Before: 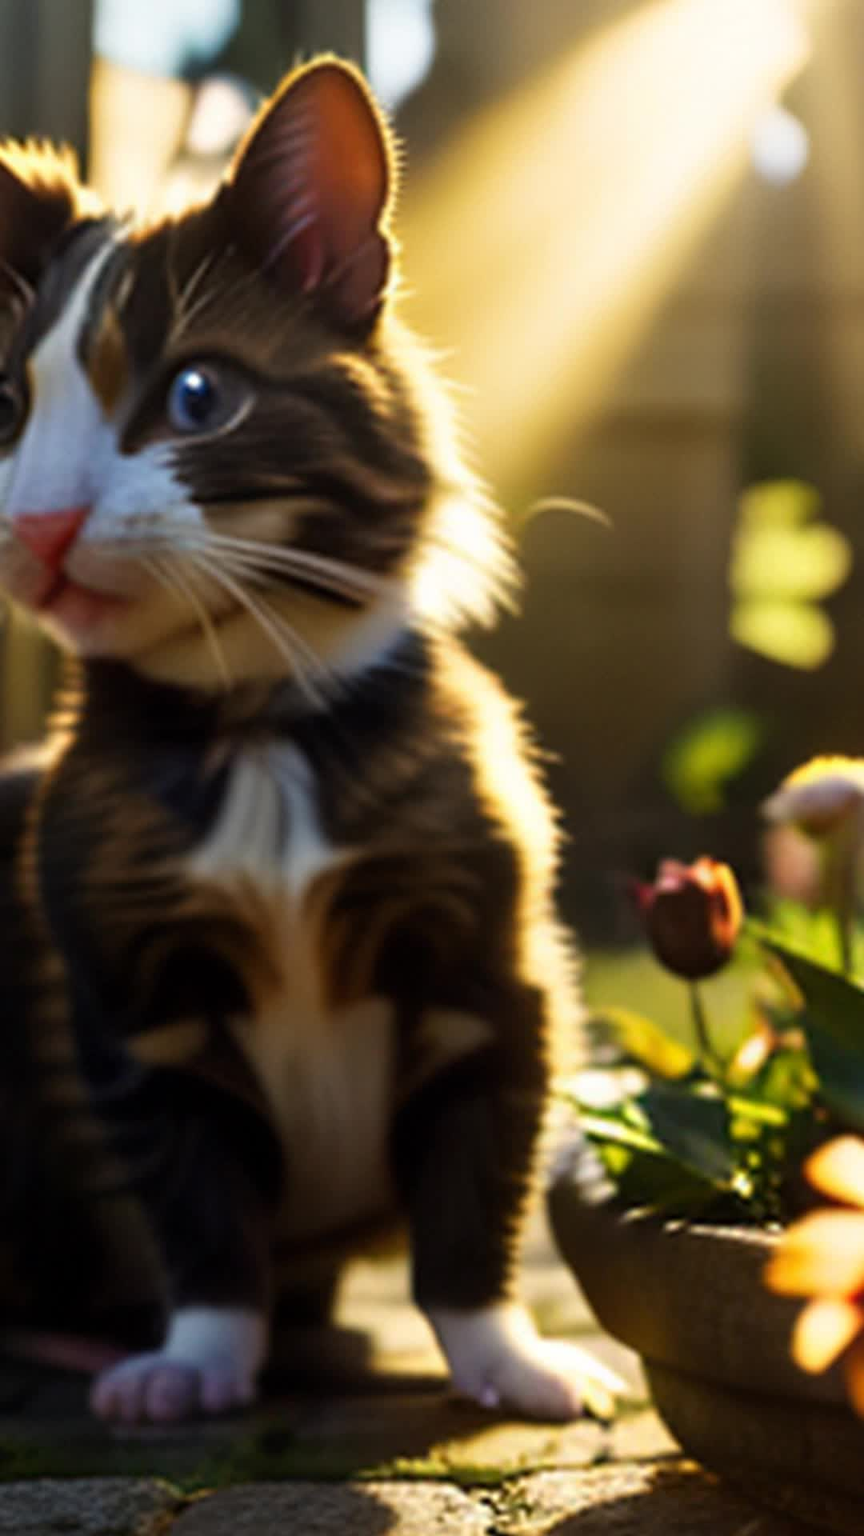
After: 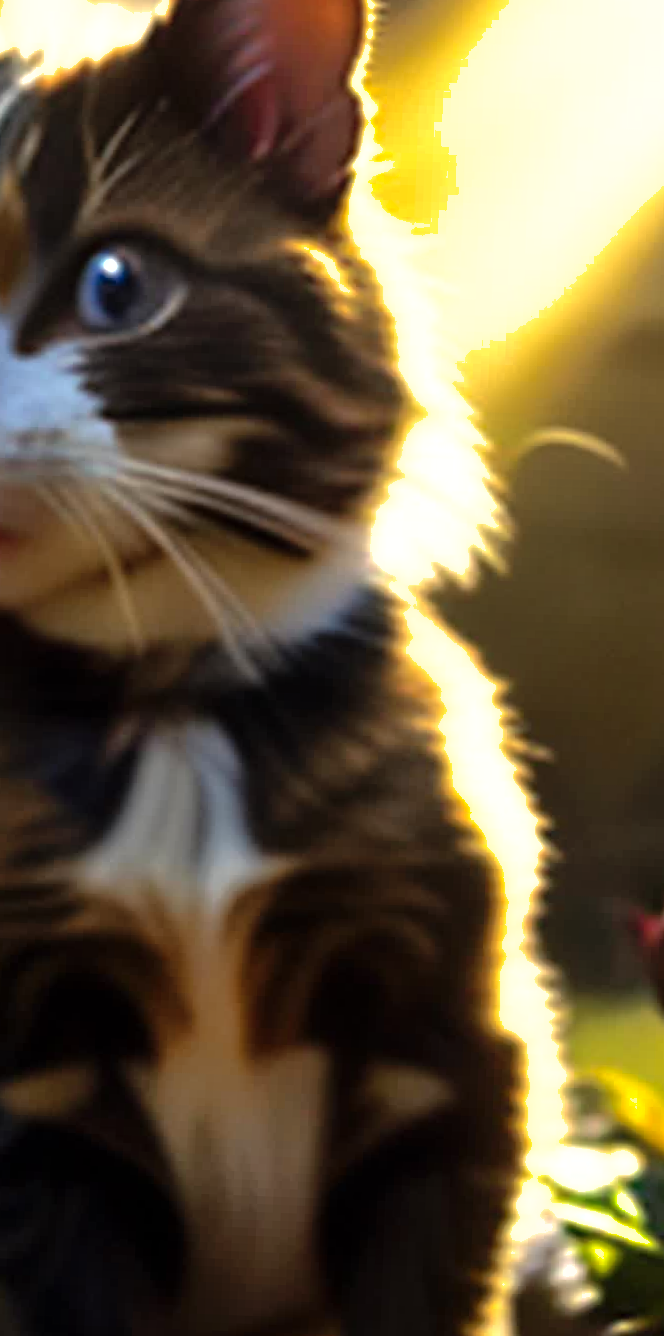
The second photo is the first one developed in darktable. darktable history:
rotate and perspective: rotation 2.17°, automatic cropping off
crop: left 16.202%, top 11.208%, right 26.045%, bottom 20.557%
exposure: compensate highlight preservation false
shadows and highlights: on, module defaults
tone equalizer: -8 EV -0.75 EV, -7 EV -0.7 EV, -6 EV -0.6 EV, -5 EV -0.4 EV, -3 EV 0.4 EV, -2 EV 0.6 EV, -1 EV 0.7 EV, +0 EV 0.75 EV, edges refinement/feathering 500, mask exposure compensation -1.57 EV, preserve details no
